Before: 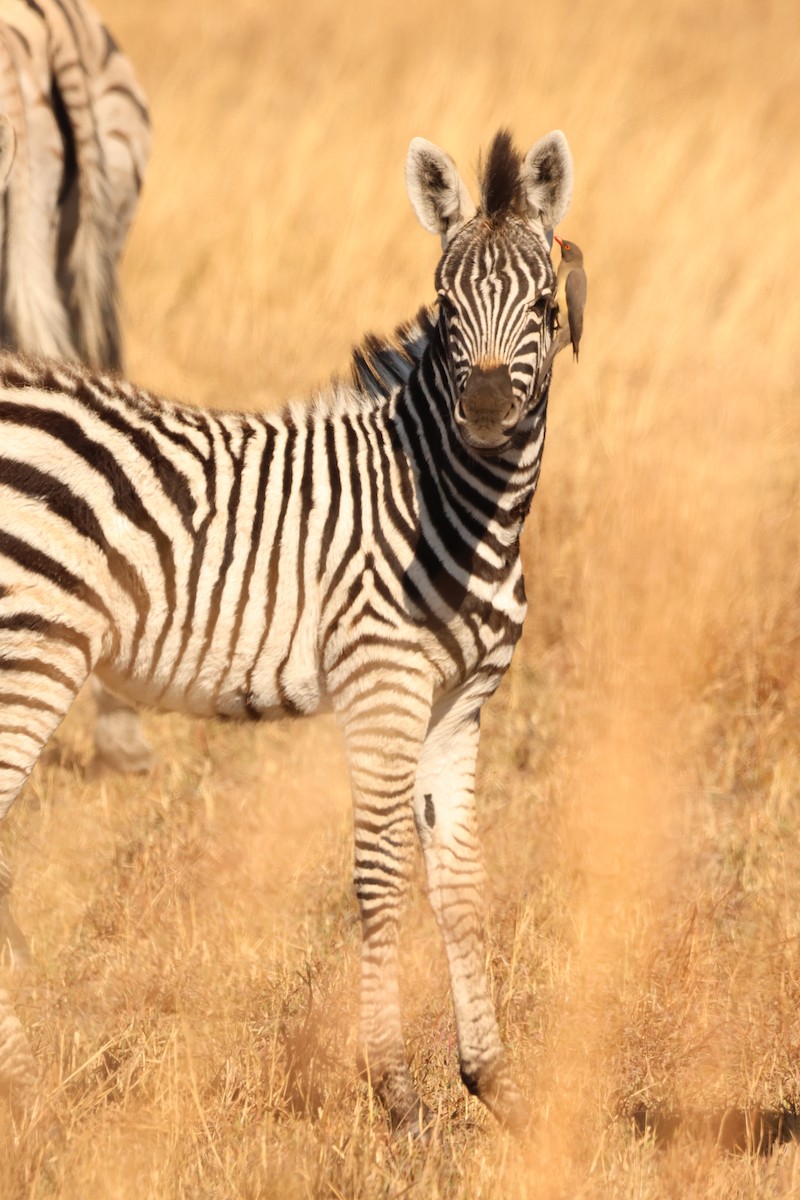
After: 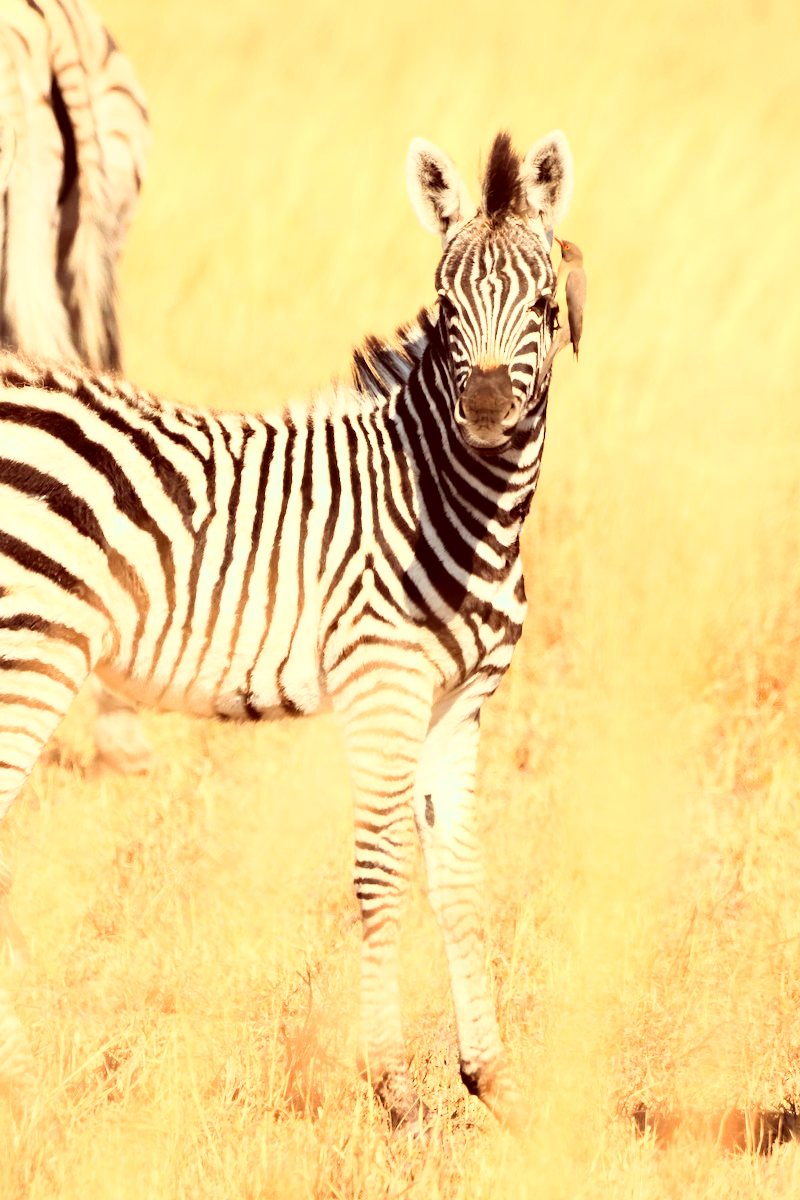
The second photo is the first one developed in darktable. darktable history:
color correction: highlights a* -6.98, highlights b* -0.149, shadows a* 20.12, shadows b* 12.36
color zones: curves: ch0 [(0.25, 0.5) (0.428, 0.473) (0.75, 0.5)]; ch1 [(0.243, 0.479) (0.398, 0.452) (0.75, 0.5)]
base curve: curves: ch0 [(0, 0) (0.007, 0.004) (0.027, 0.03) (0.046, 0.07) (0.207, 0.54) (0.442, 0.872) (0.673, 0.972) (1, 1)]
haze removal: strength 0.099, compatibility mode true, adaptive false
